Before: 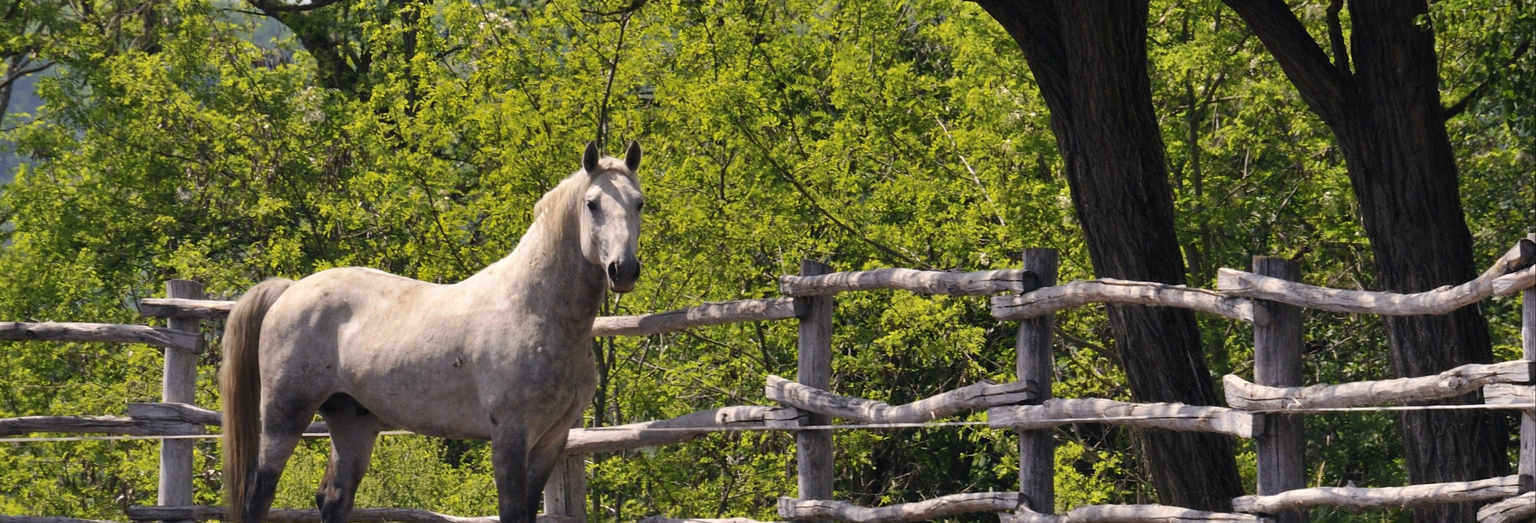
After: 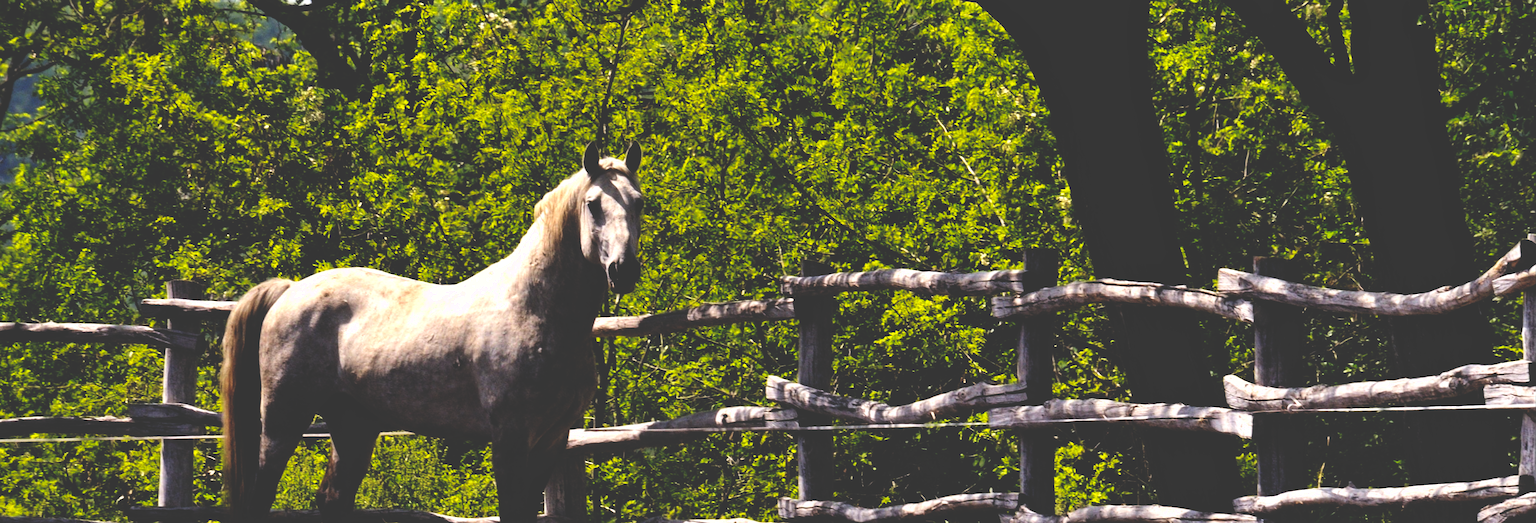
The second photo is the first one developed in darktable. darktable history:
base curve: curves: ch0 [(0, 0.036) (0.083, 0.04) (0.804, 1)], preserve colors none
local contrast: mode bilateral grid, contrast 10, coarseness 25, detail 115%, midtone range 0.2
rgb levels: levels [[0.01, 0.419, 0.839], [0, 0.5, 1], [0, 0.5, 1]]
